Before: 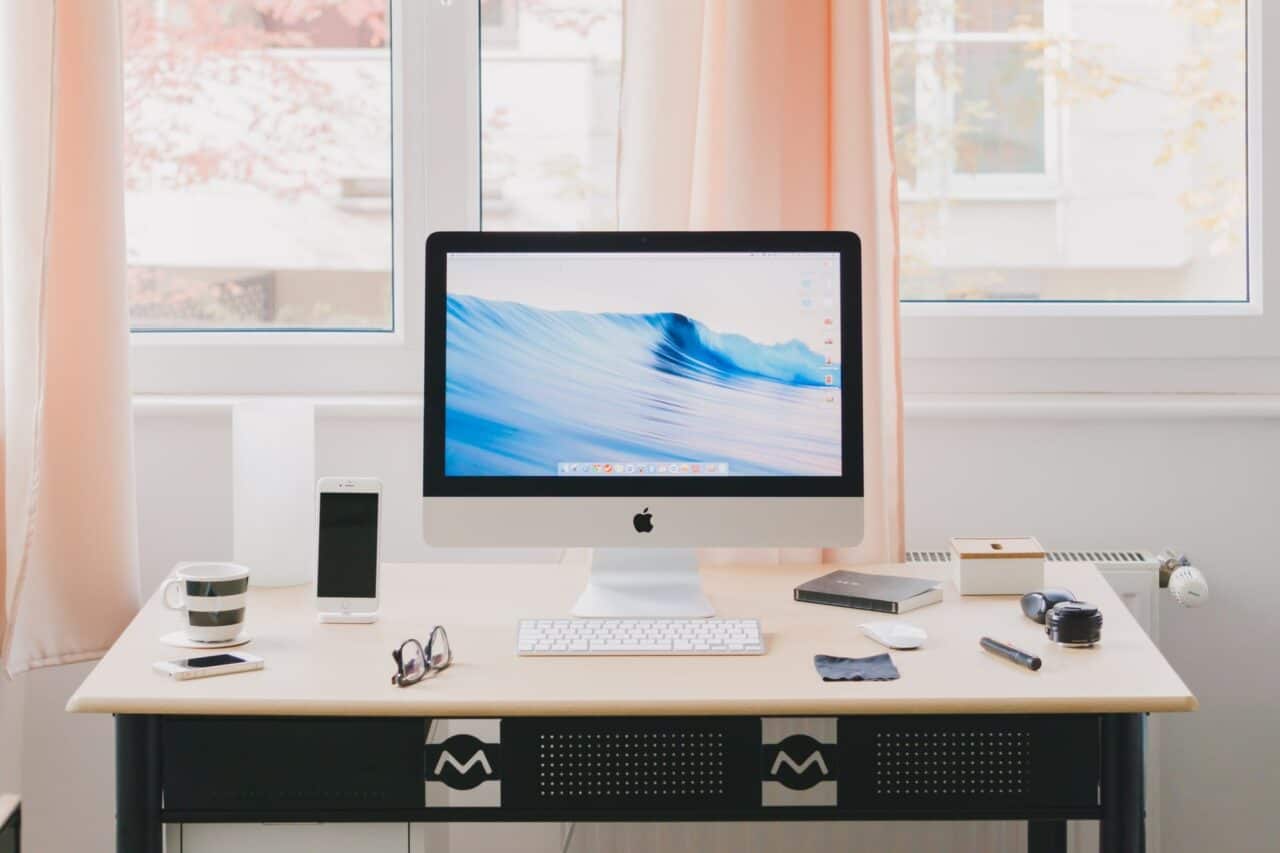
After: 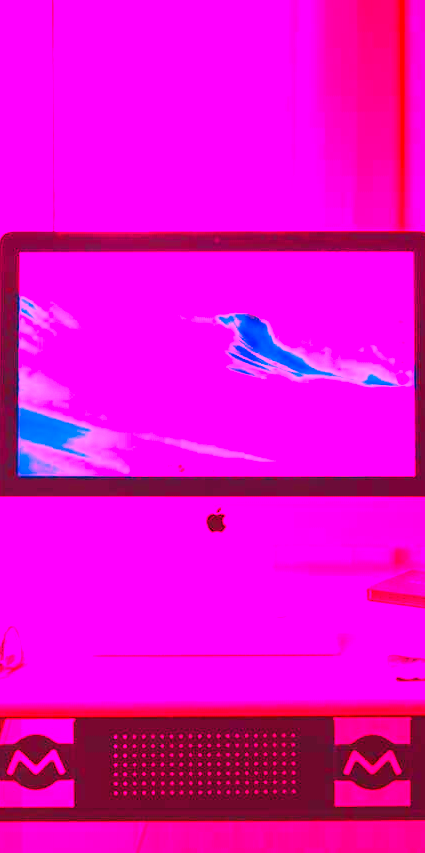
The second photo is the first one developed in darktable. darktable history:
crop: left 33.36%, right 33.36%
white balance: red 4.26, blue 1.802
color balance rgb: perceptual saturation grading › global saturation 20%, global vibrance 20%
